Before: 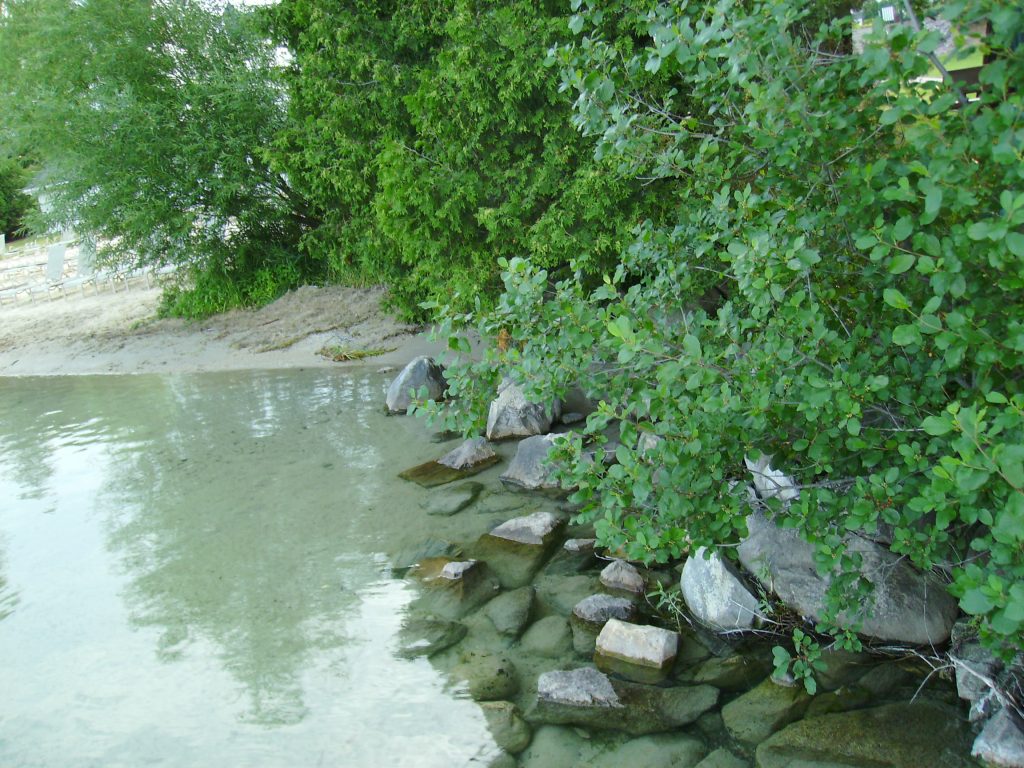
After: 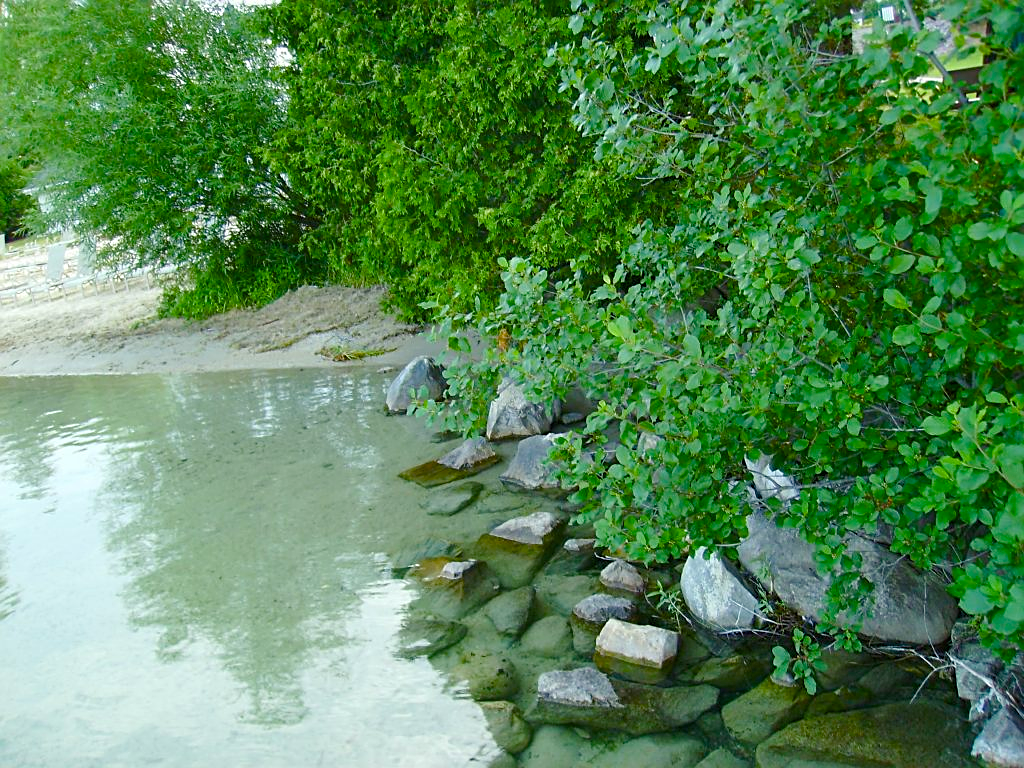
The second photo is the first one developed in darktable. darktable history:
sharpen: on, module defaults
color balance rgb: shadows lift › chroma 2.895%, shadows lift › hue 281.18°, linear chroma grading › global chroma 15.23%, perceptual saturation grading › global saturation 19.346%, perceptual saturation grading › highlights -25.723%, perceptual saturation grading › shadows 49.399%
